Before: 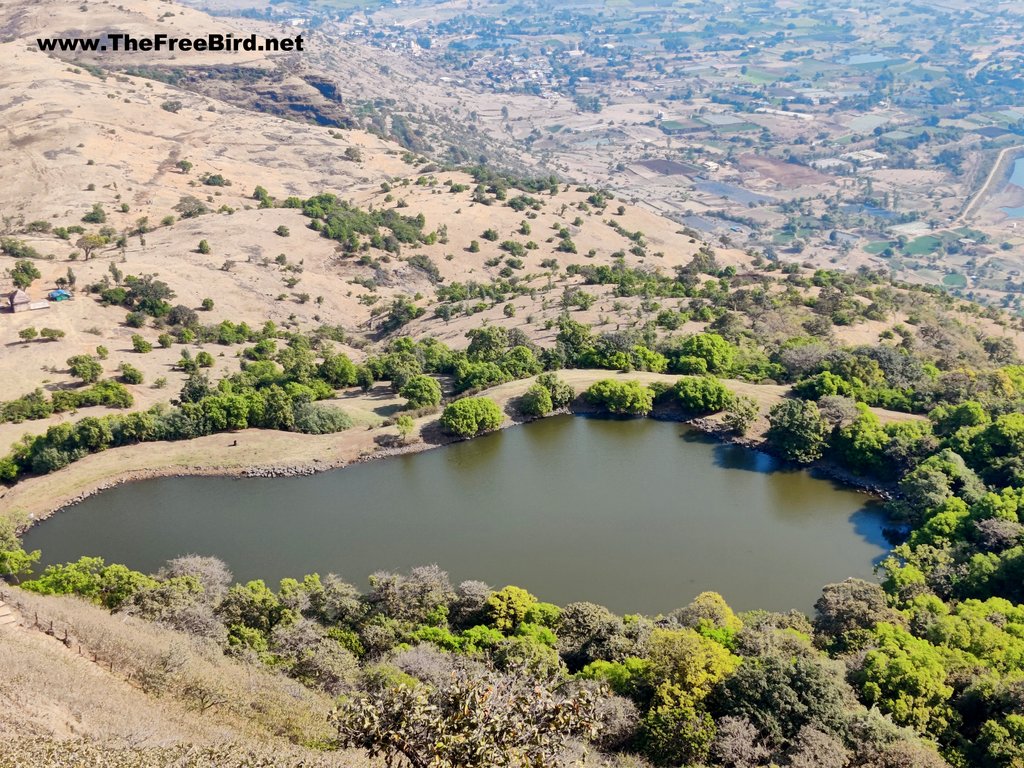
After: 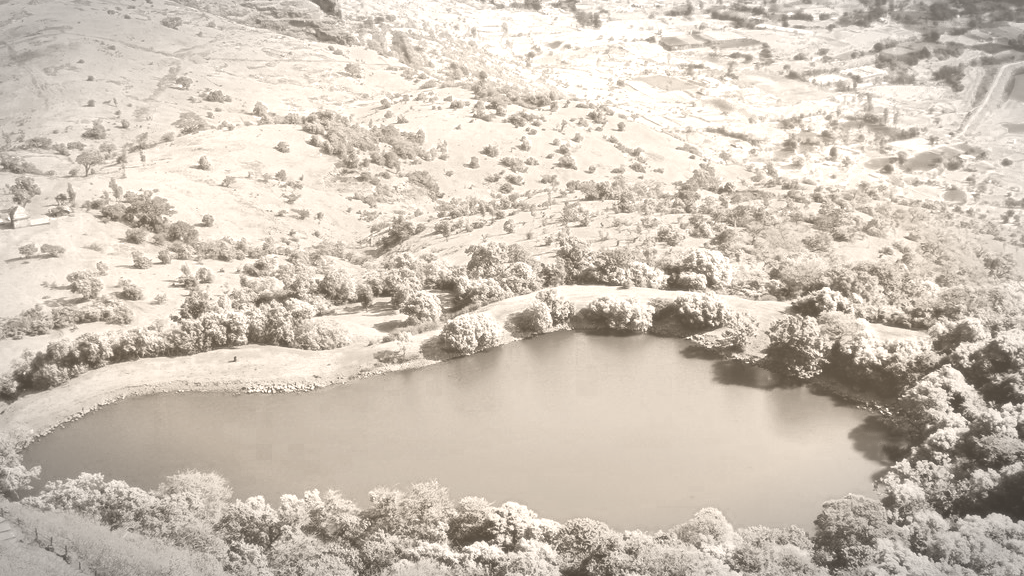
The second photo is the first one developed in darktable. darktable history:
colorize: hue 34.49°, saturation 35.33%, source mix 100%, version 1
soften: size 10%, saturation 50%, brightness 0.2 EV, mix 10%
vignetting: automatic ratio true
crop: top 11.038%, bottom 13.962%
color zones: curves: ch0 [(0.002, 0.589) (0.107, 0.484) (0.146, 0.249) (0.217, 0.352) (0.309, 0.525) (0.39, 0.404) (0.455, 0.169) (0.597, 0.055) (0.724, 0.212) (0.775, 0.691) (0.869, 0.571) (1, 0.587)]; ch1 [(0, 0) (0.143, 0) (0.286, 0) (0.429, 0) (0.571, 0) (0.714, 0) (0.857, 0)]
white balance: red 1.009, blue 1.027
color balance rgb: shadows lift › chroma 2%, shadows lift › hue 219.6°, power › hue 313.2°, highlights gain › chroma 3%, highlights gain › hue 75.6°, global offset › luminance 0.5%, perceptual saturation grading › global saturation 15.33%, perceptual saturation grading › highlights -19.33%, perceptual saturation grading › shadows 20%, global vibrance 20%
